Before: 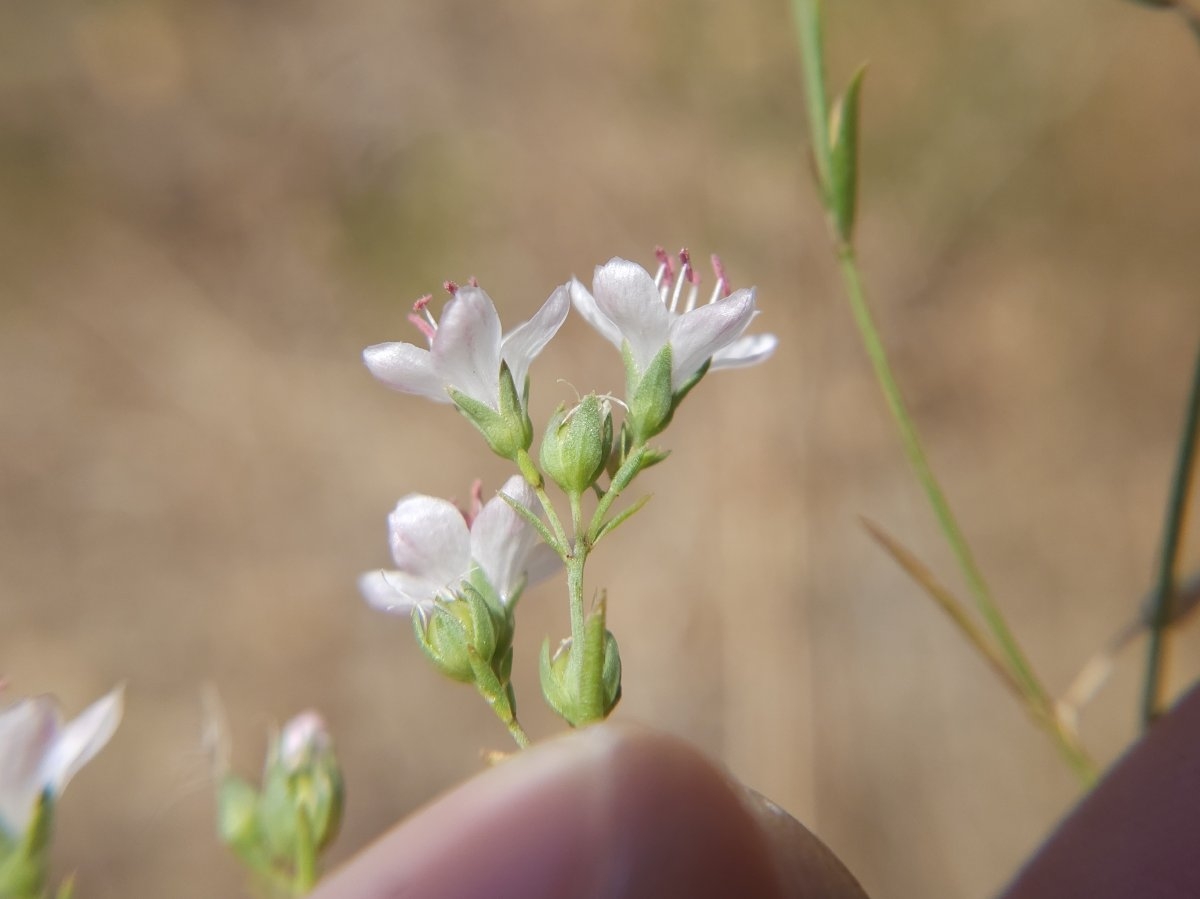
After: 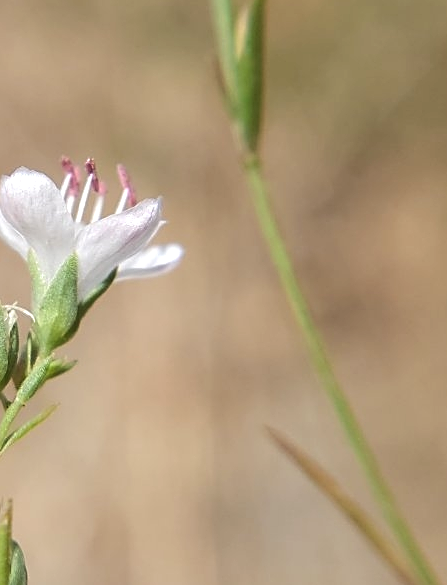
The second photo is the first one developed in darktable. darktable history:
crop and rotate: left 49.577%, top 10.117%, right 13.139%, bottom 24.737%
sharpen: on, module defaults
tone equalizer: -8 EV -0.403 EV, -7 EV -0.391 EV, -6 EV -0.354 EV, -5 EV -0.249 EV, -3 EV 0.246 EV, -2 EV 0.314 EV, -1 EV 0.406 EV, +0 EV 0.388 EV, edges refinement/feathering 500, mask exposure compensation -1.57 EV, preserve details no
